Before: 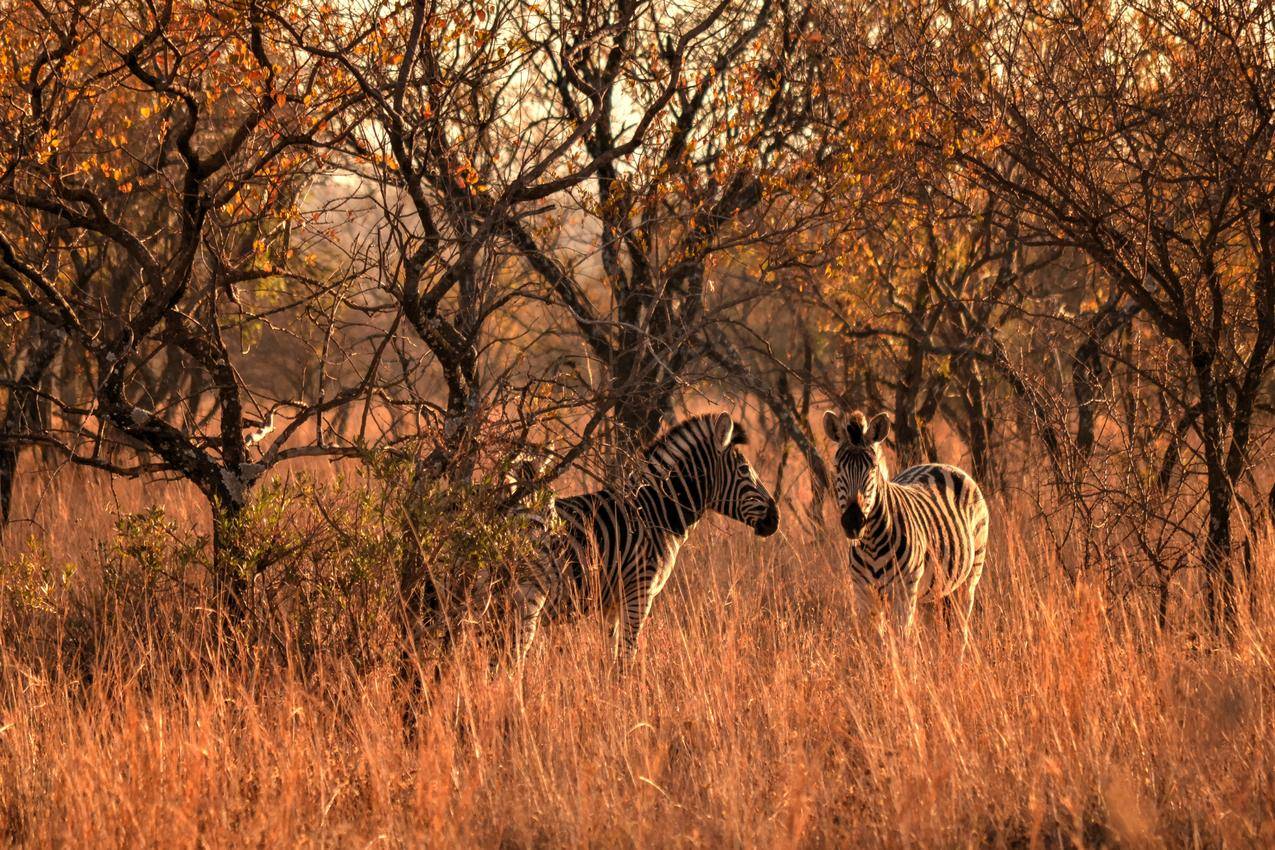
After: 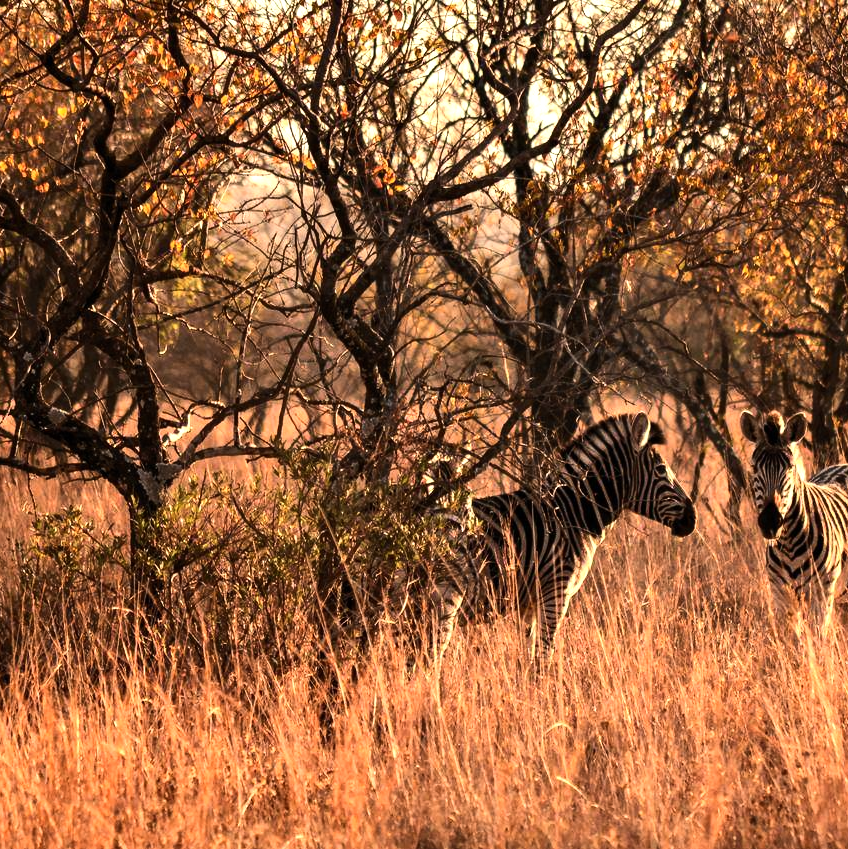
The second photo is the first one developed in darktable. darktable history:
tone equalizer: -8 EV -0.75 EV, -7 EV -0.688 EV, -6 EV -0.585 EV, -5 EV -0.397 EV, -3 EV 0.374 EV, -2 EV 0.6 EV, -1 EV 0.688 EV, +0 EV 0.759 EV, edges refinement/feathering 500, mask exposure compensation -1.57 EV, preserve details no
contrast brightness saturation: contrast 0.147, brightness 0.048
crop and rotate: left 6.561%, right 26.864%
